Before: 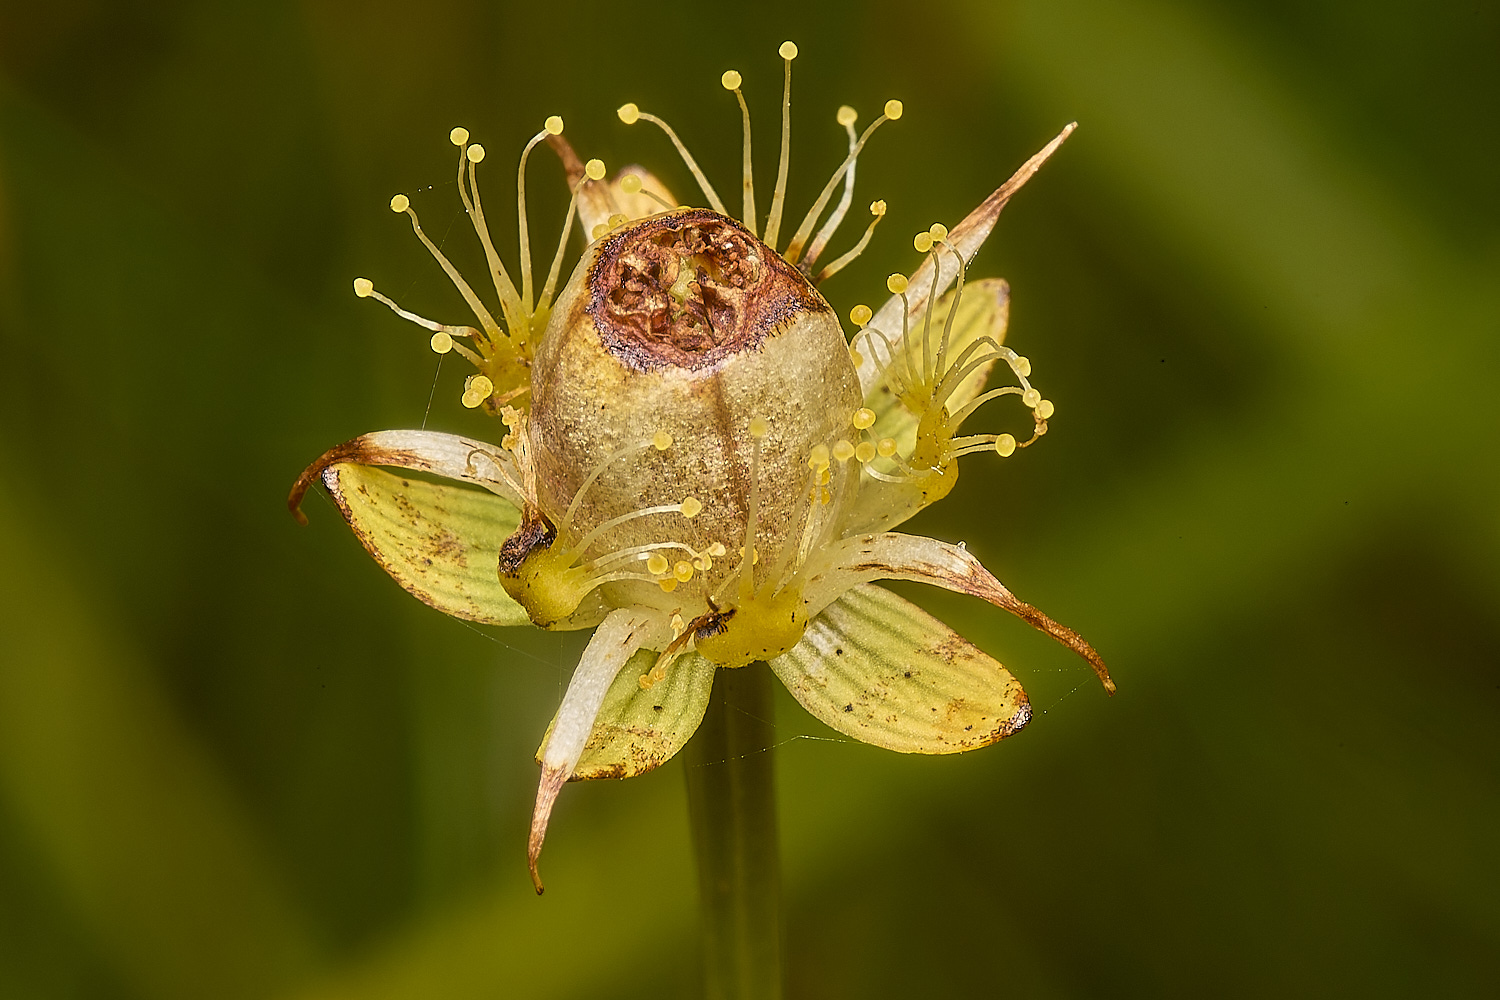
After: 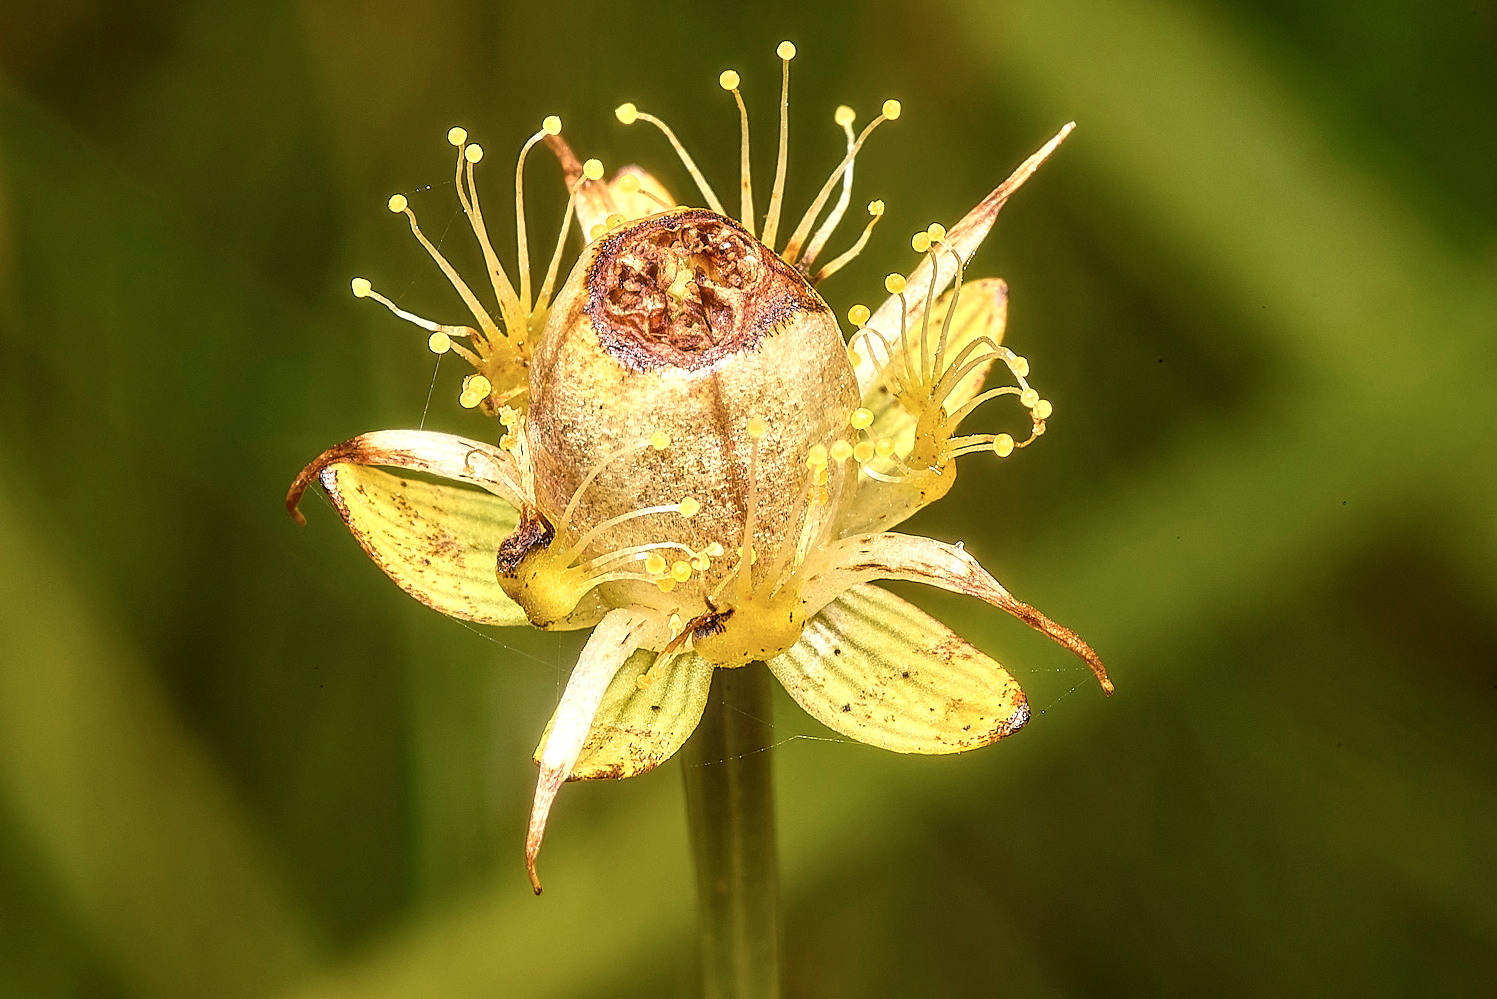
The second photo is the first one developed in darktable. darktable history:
local contrast: on, module defaults
exposure: black level correction 0, exposure 0.703 EV, compensate highlight preservation false
crop: left 0.135%
color correction: highlights b* -0.041
contrast brightness saturation: contrast 0.112, saturation -0.161
